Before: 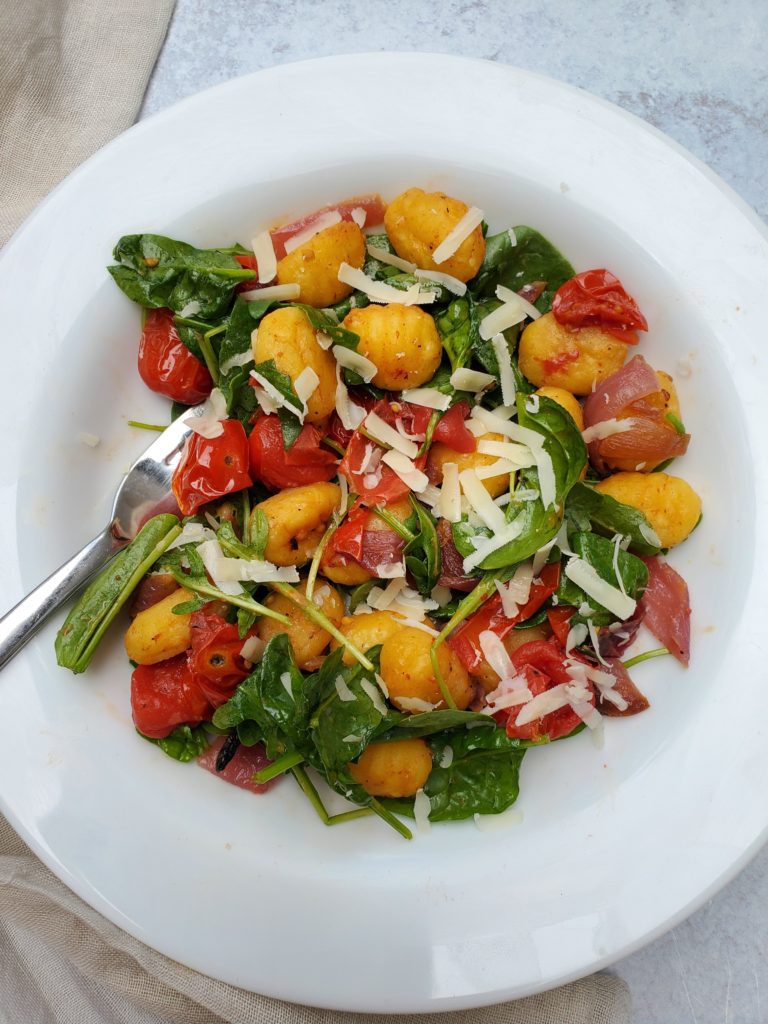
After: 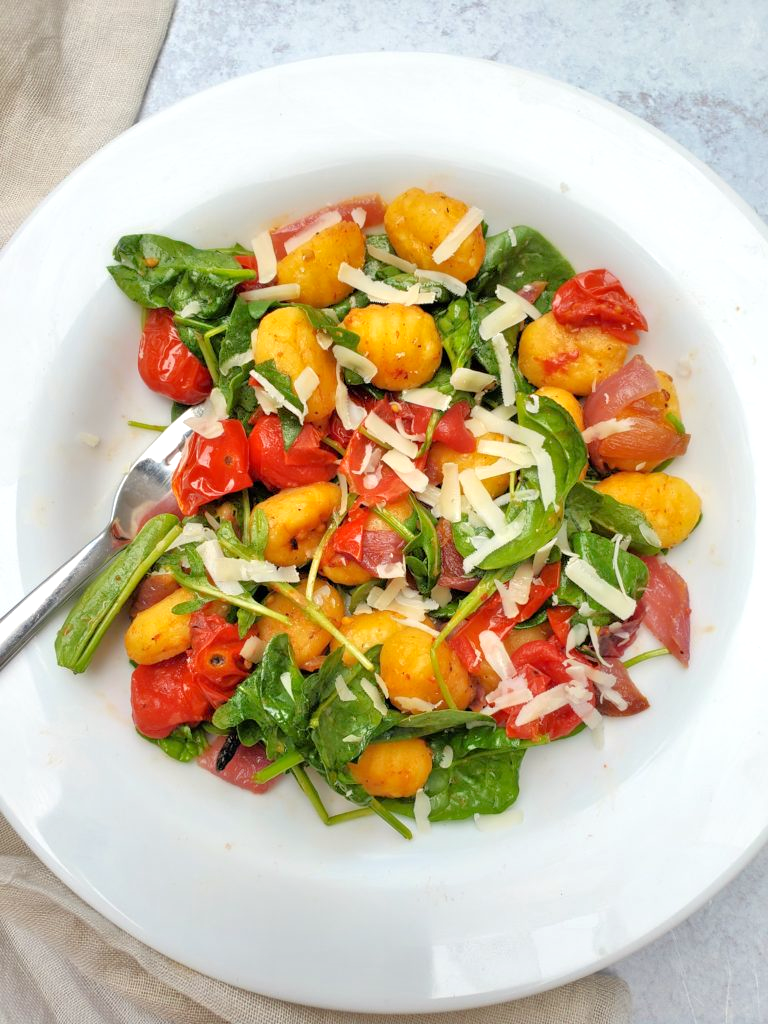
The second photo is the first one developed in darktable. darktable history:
exposure: exposure 0.3 EV, compensate highlight preservation false
color correction: highlights b* 3
tone equalizer: -7 EV 0.15 EV, -6 EV 0.6 EV, -5 EV 1.15 EV, -4 EV 1.33 EV, -3 EV 1.15 EV, -2 EV 0.6 EV, -1 EV 0.15 EV, mask exposure compensation -0.5 EV
